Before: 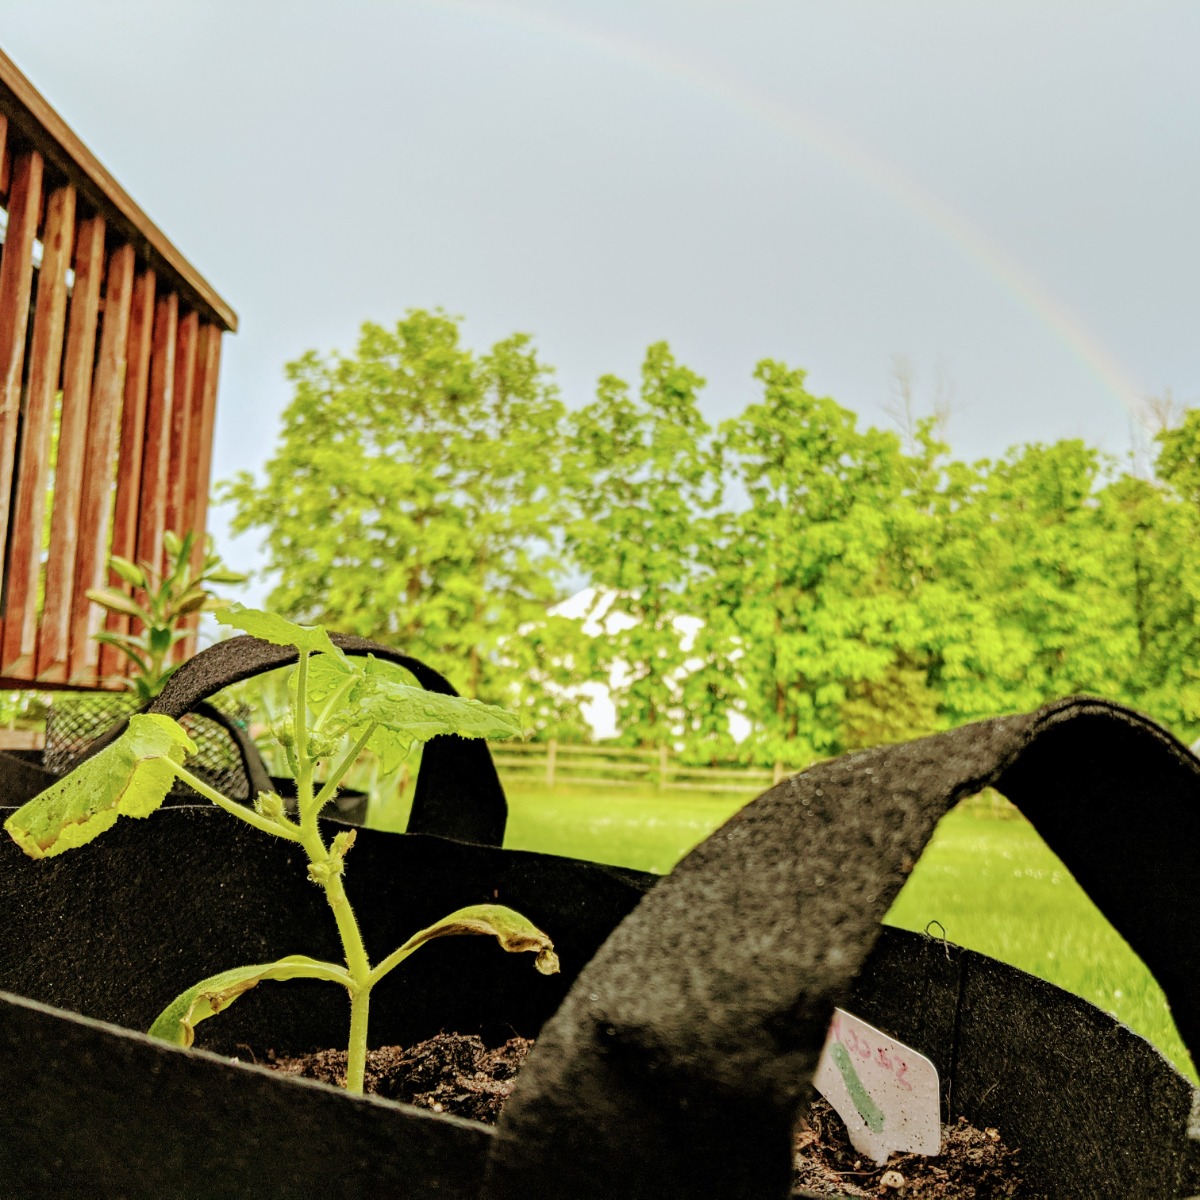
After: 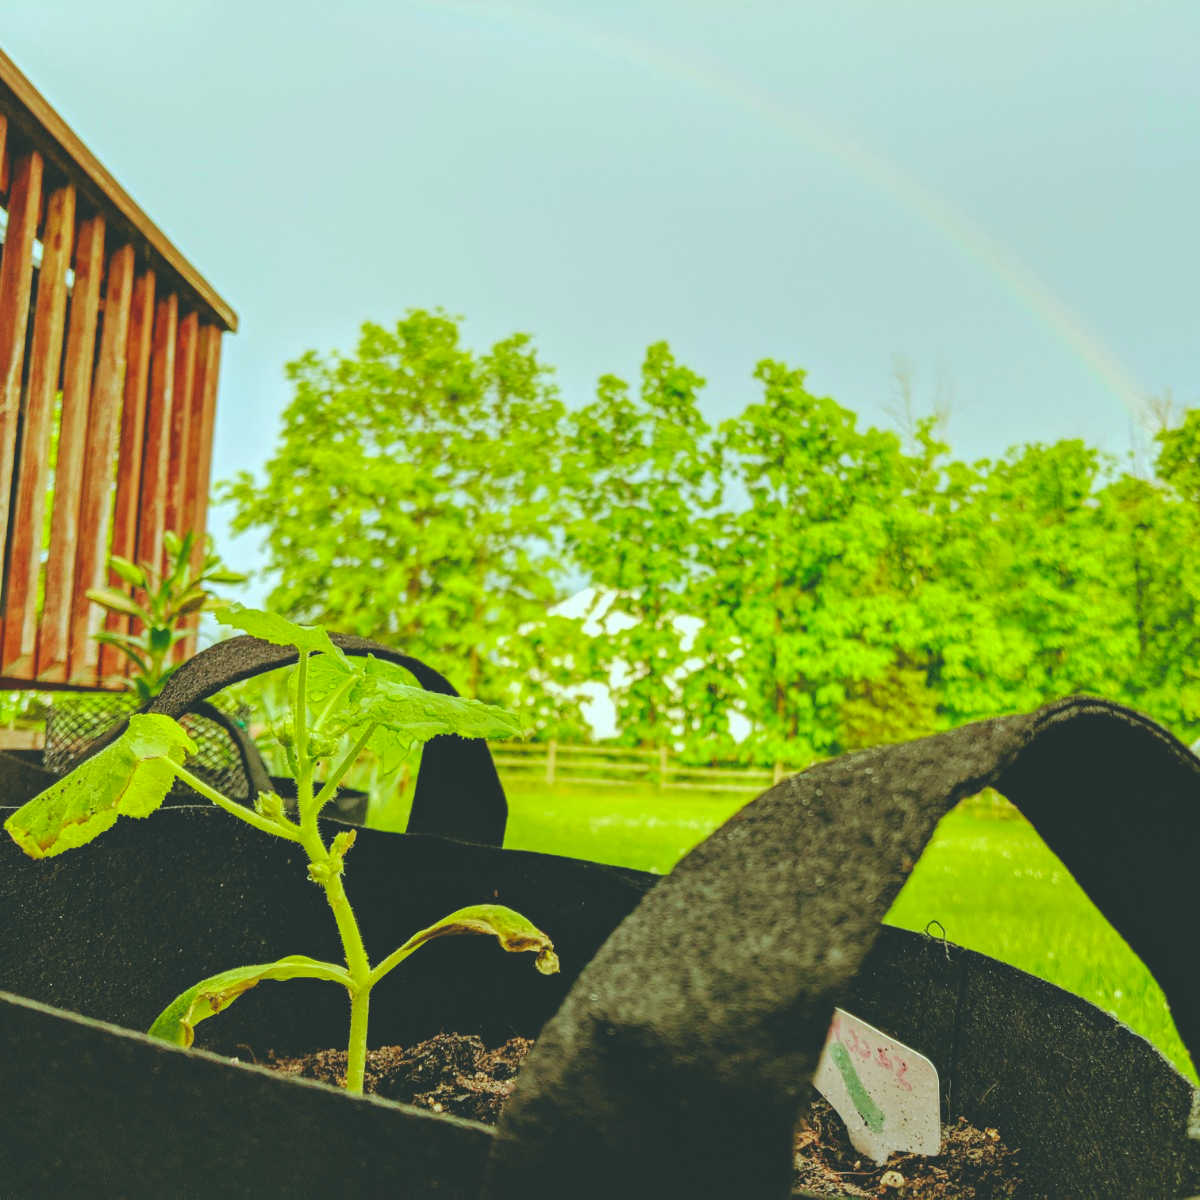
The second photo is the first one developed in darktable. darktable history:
color correction: highlights a* -7.33, highlights b* 1.26, shadows a* -3.55, saturation 1.4
exposure: black level correction -0.028, compensate highlight preservation false
